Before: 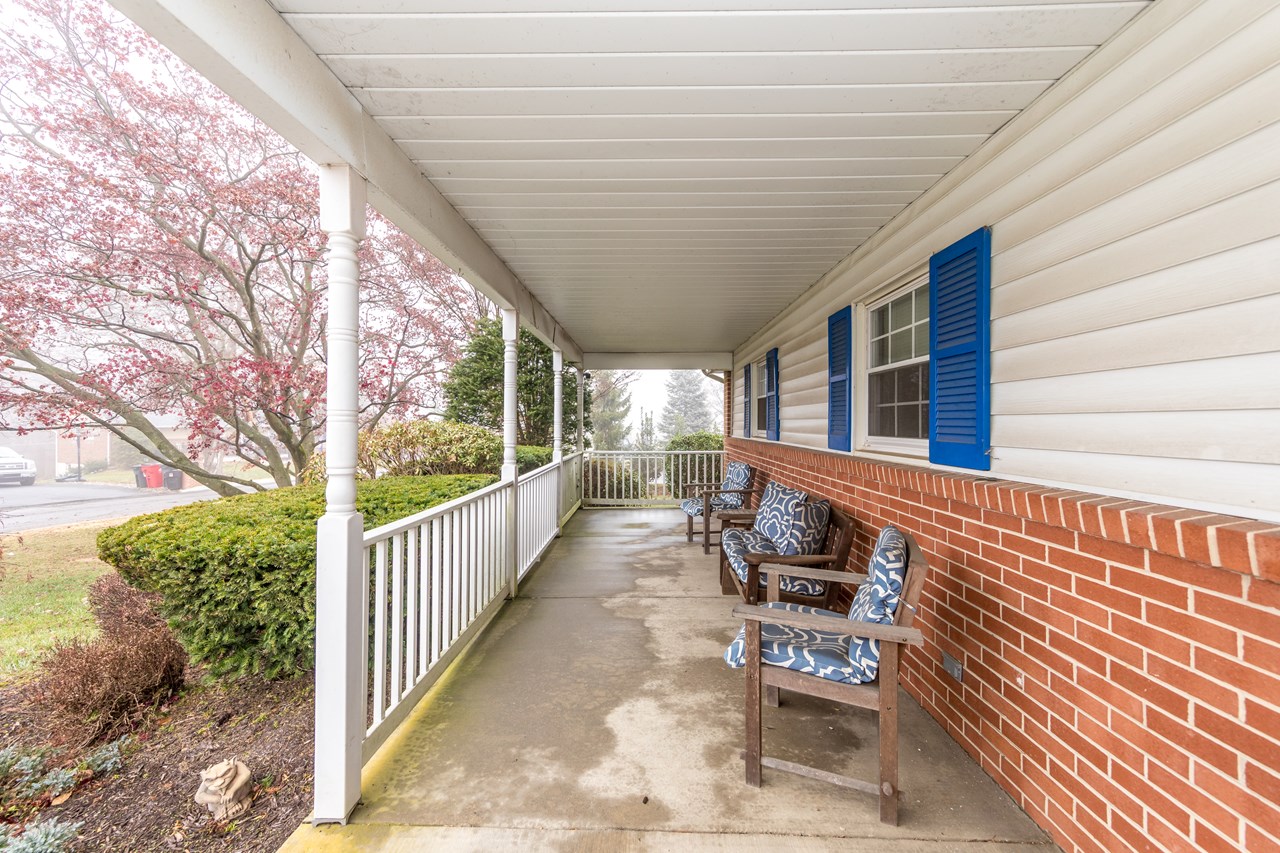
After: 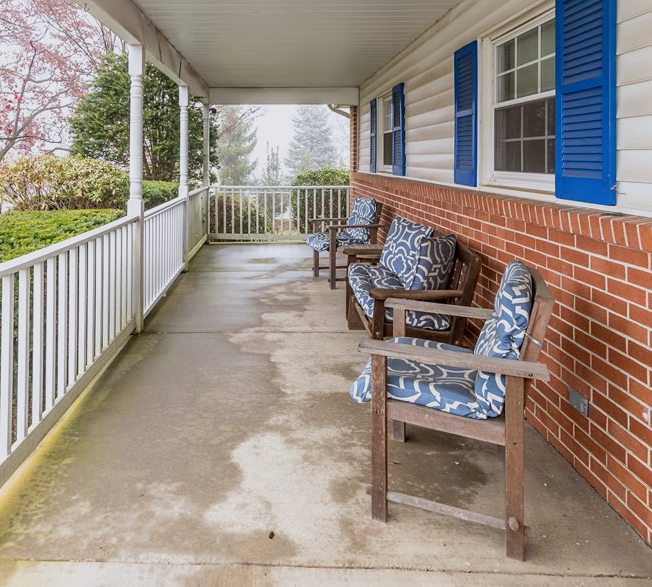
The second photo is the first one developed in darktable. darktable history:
white balance: red 0.976, blue 1.04
sigmoid: contrast 1.22, skew 0.65
crop and rotate: left 29.237%, top 31.152%, right 19.807%
